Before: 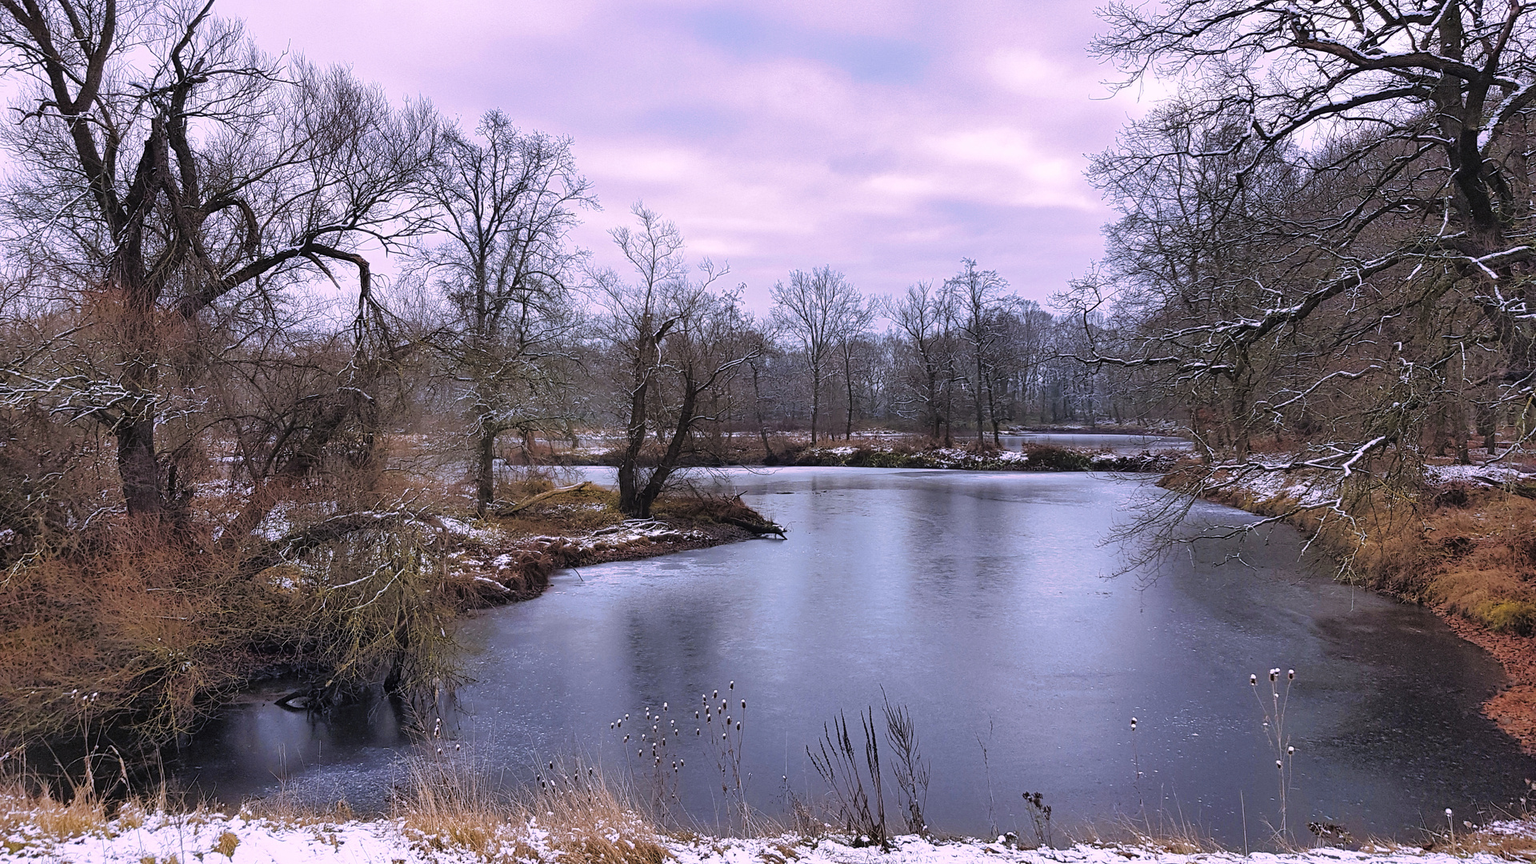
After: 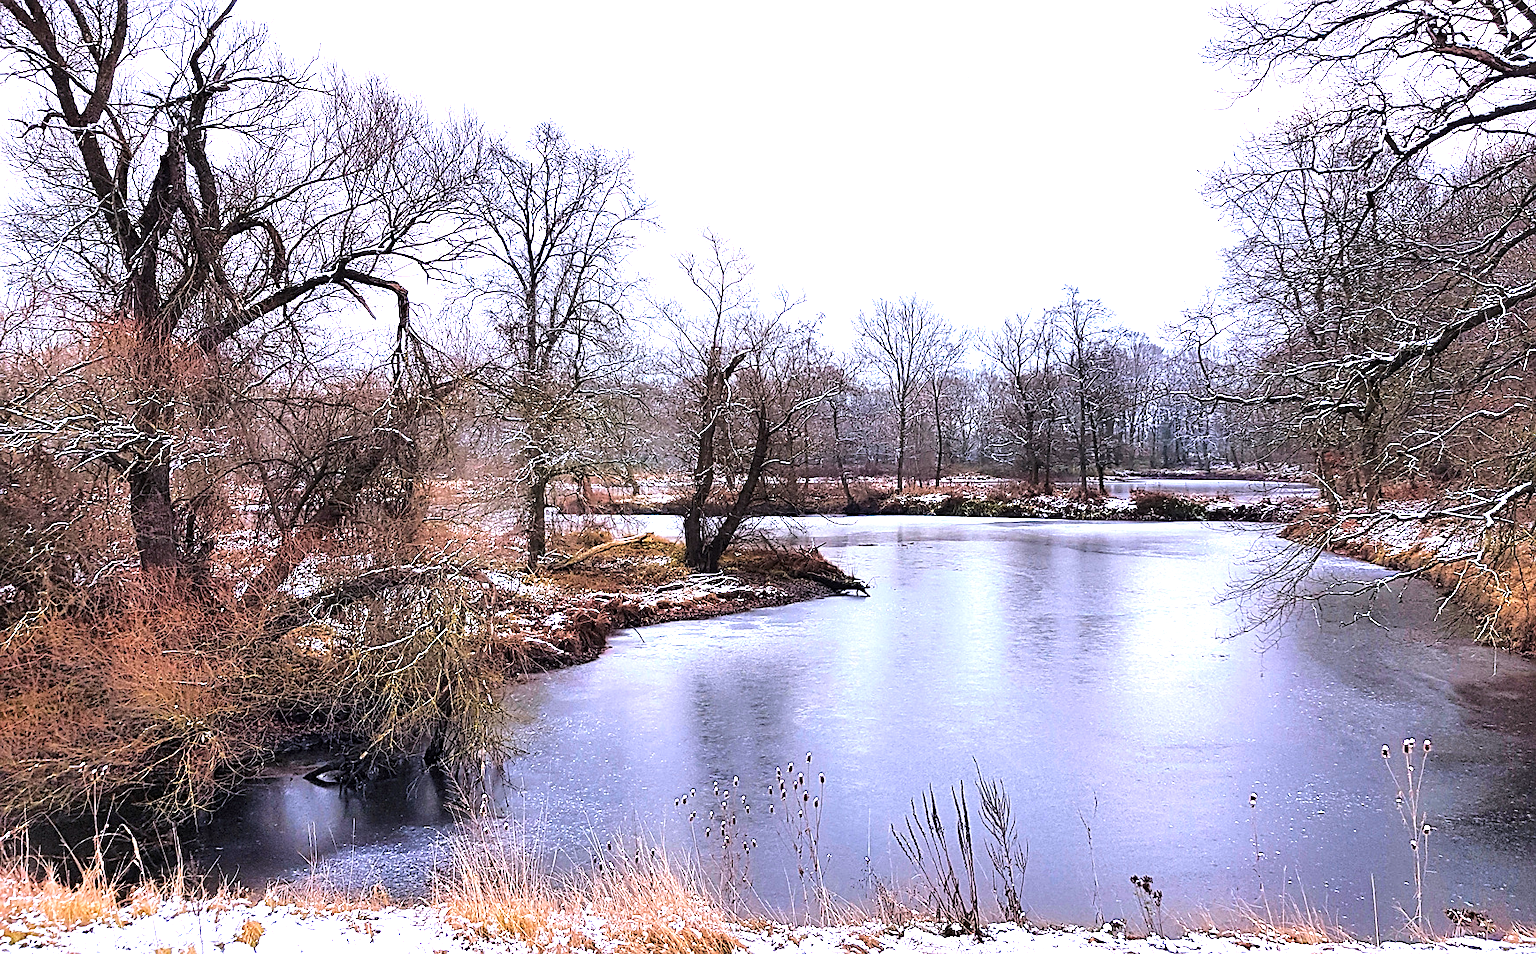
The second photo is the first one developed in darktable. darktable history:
tone equalizer: -8 EV 0.001 EV, -7 EV -0.002 EV, -6 EV 0.002 EV, -5 EV -0.03 EV, -4 EV -0.116 EV, -3 EV -0.169 EV, -2 EV 0.24 EV, -1 EV 0.702 EV, +0 EV 0.493 EV
crop: right 9.509%, bottom 0.031%
sharpen: on, module defaults
exposure: black level correction 0, exposure 0.7 EV, compensate exposure bias true, compensate highlight preservation false
